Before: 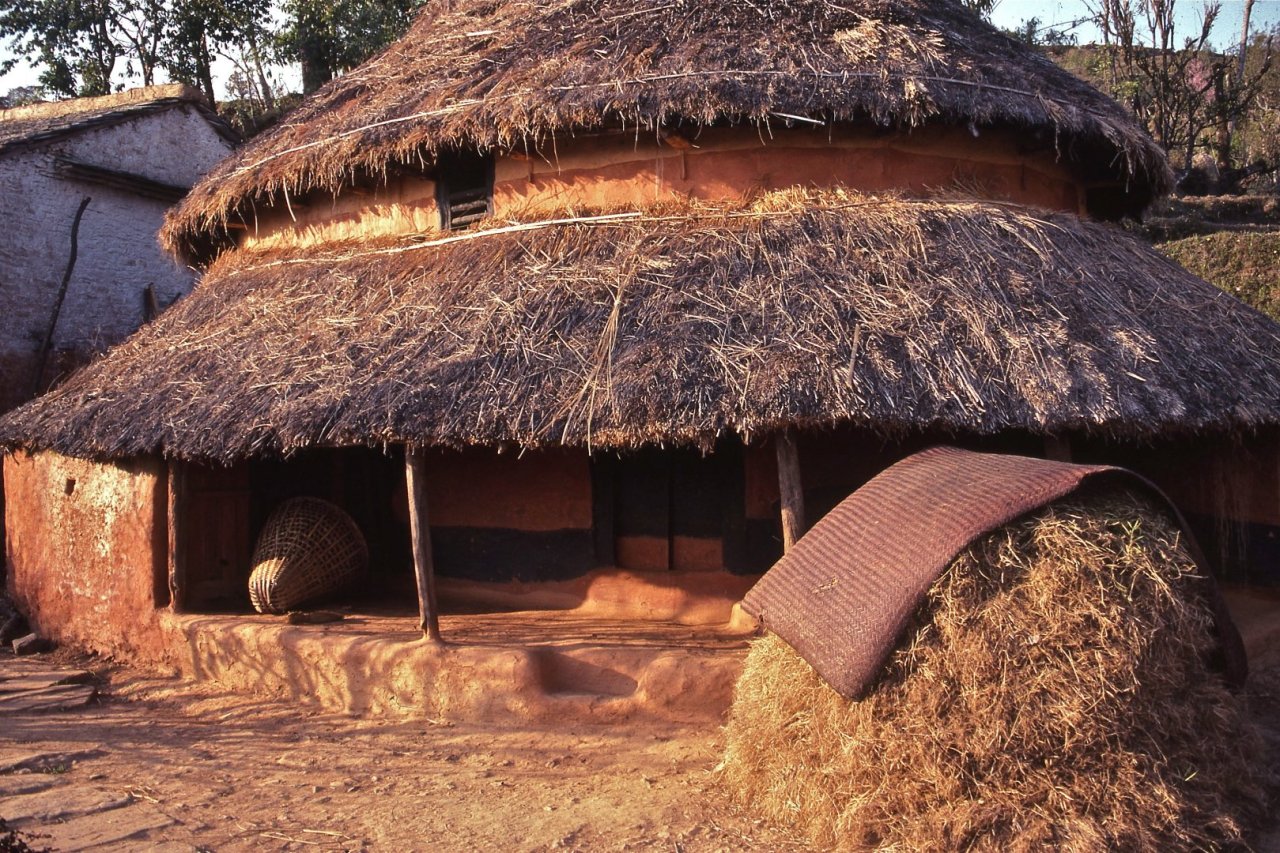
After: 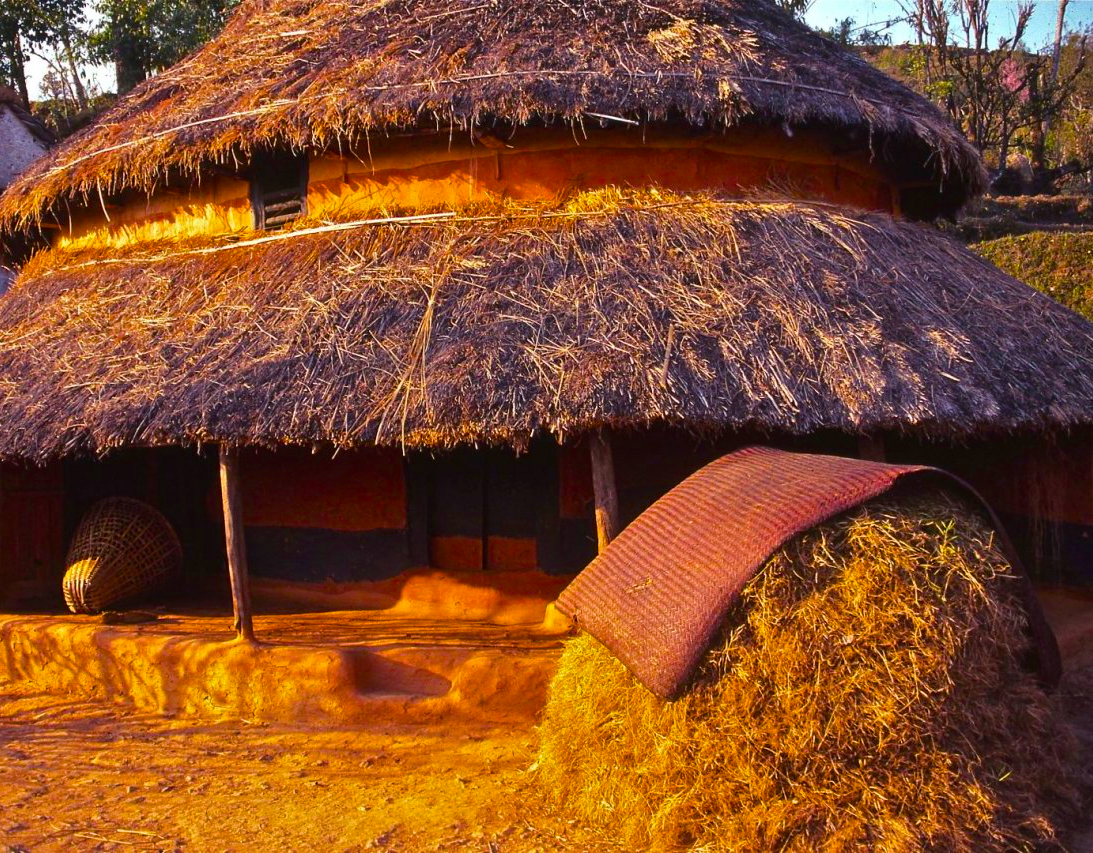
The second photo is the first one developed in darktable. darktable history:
crop and rotate: left 14.584%
rotate and perspective: automatic cropping off
color balance rgb: perceptual saturation grading › global saturation 100%
